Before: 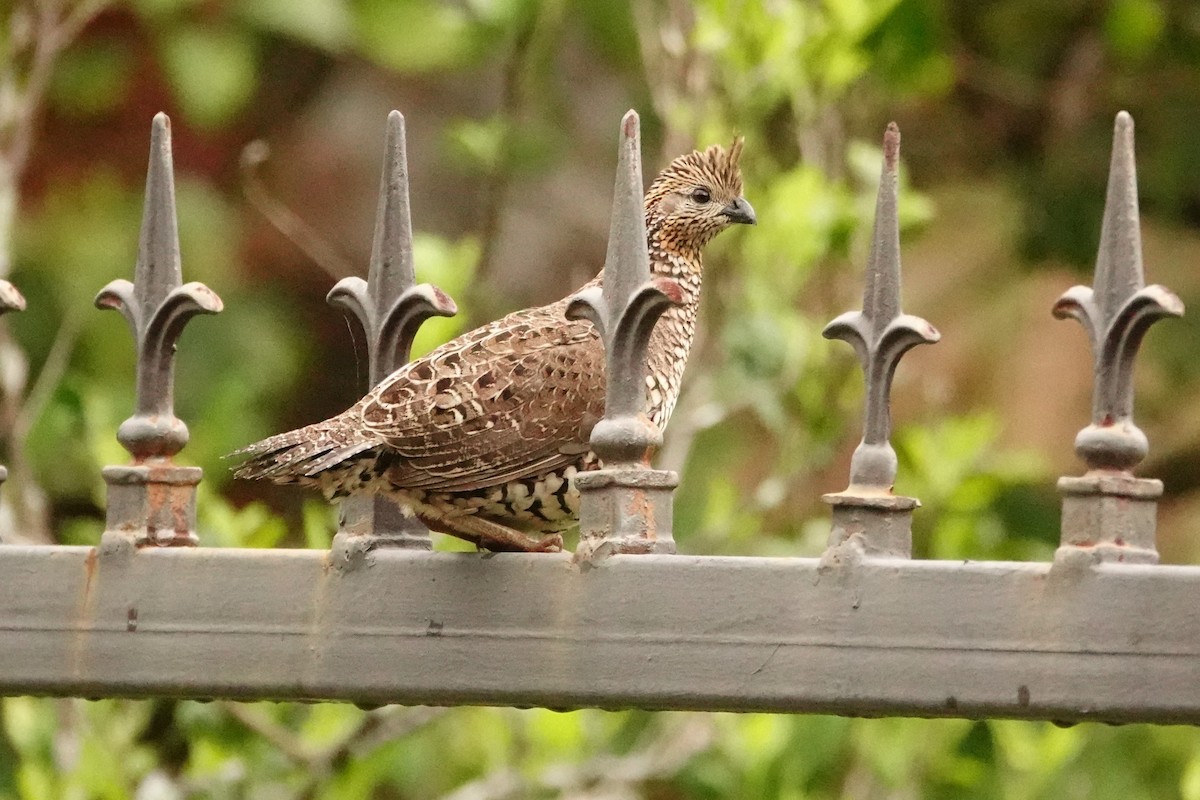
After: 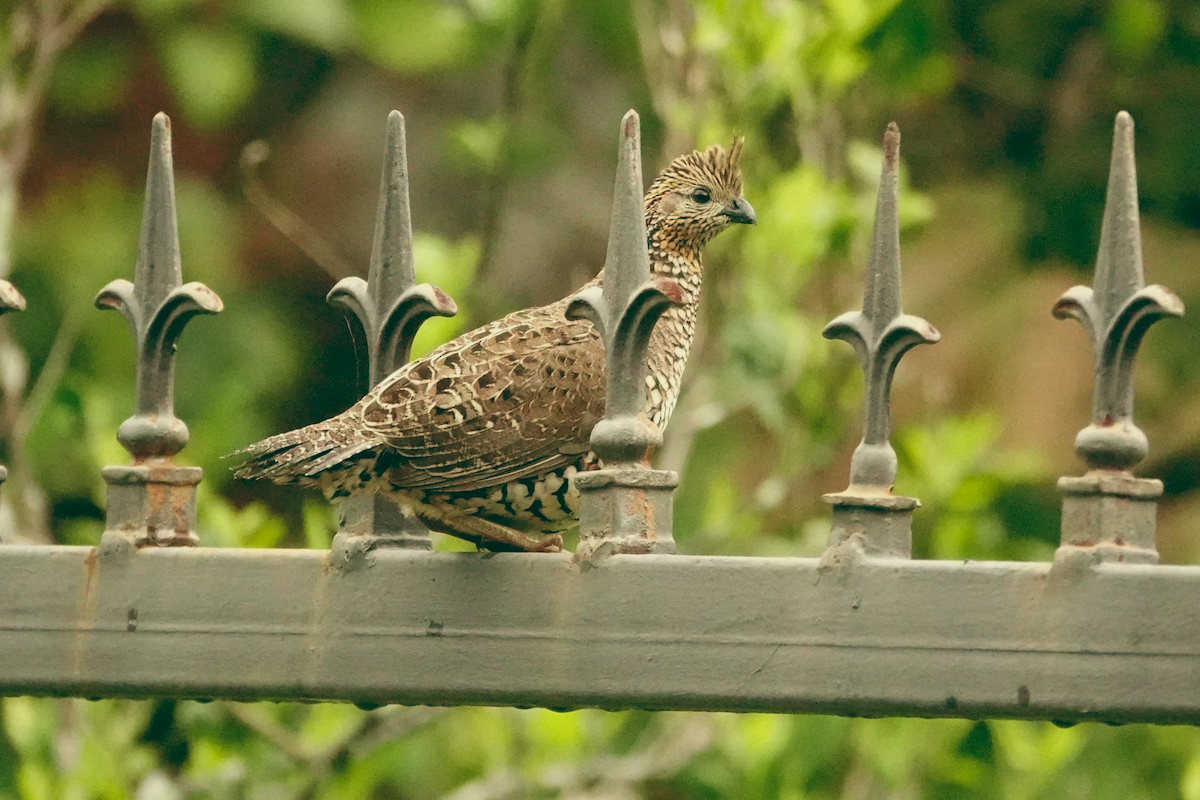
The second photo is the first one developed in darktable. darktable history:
color balance: lift [1.005, 0.99, 1.007, 1.01], gamma [1, 1.034, 1.032, 0.966], gain [0.873, 1.055, 1.067, 0.933]
exposure: compensate highlight preservation false
